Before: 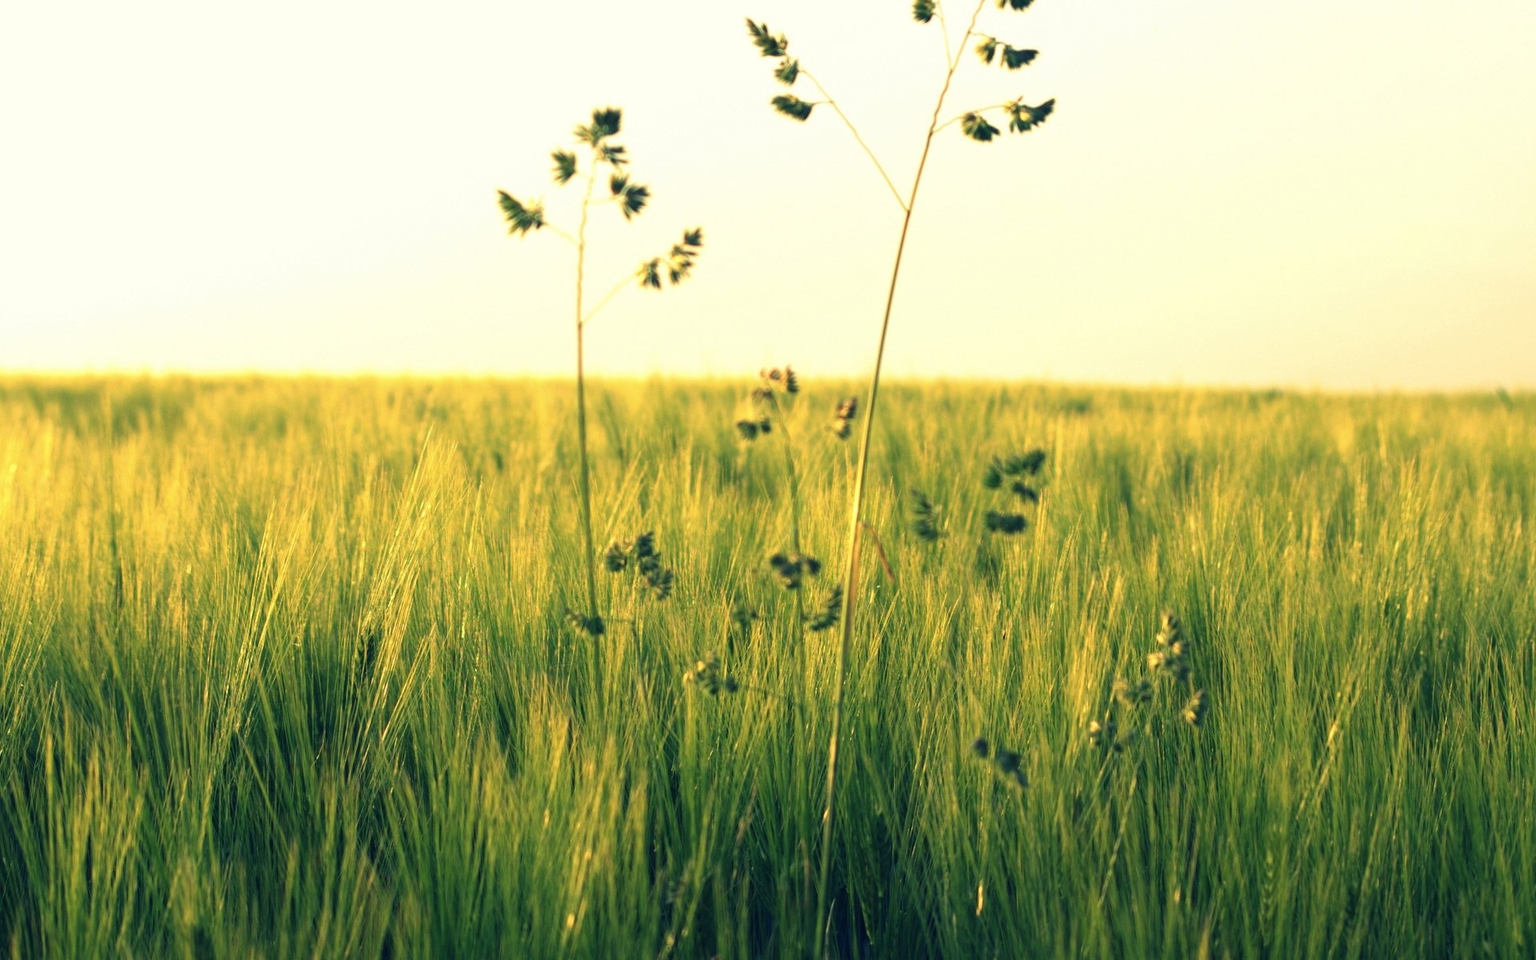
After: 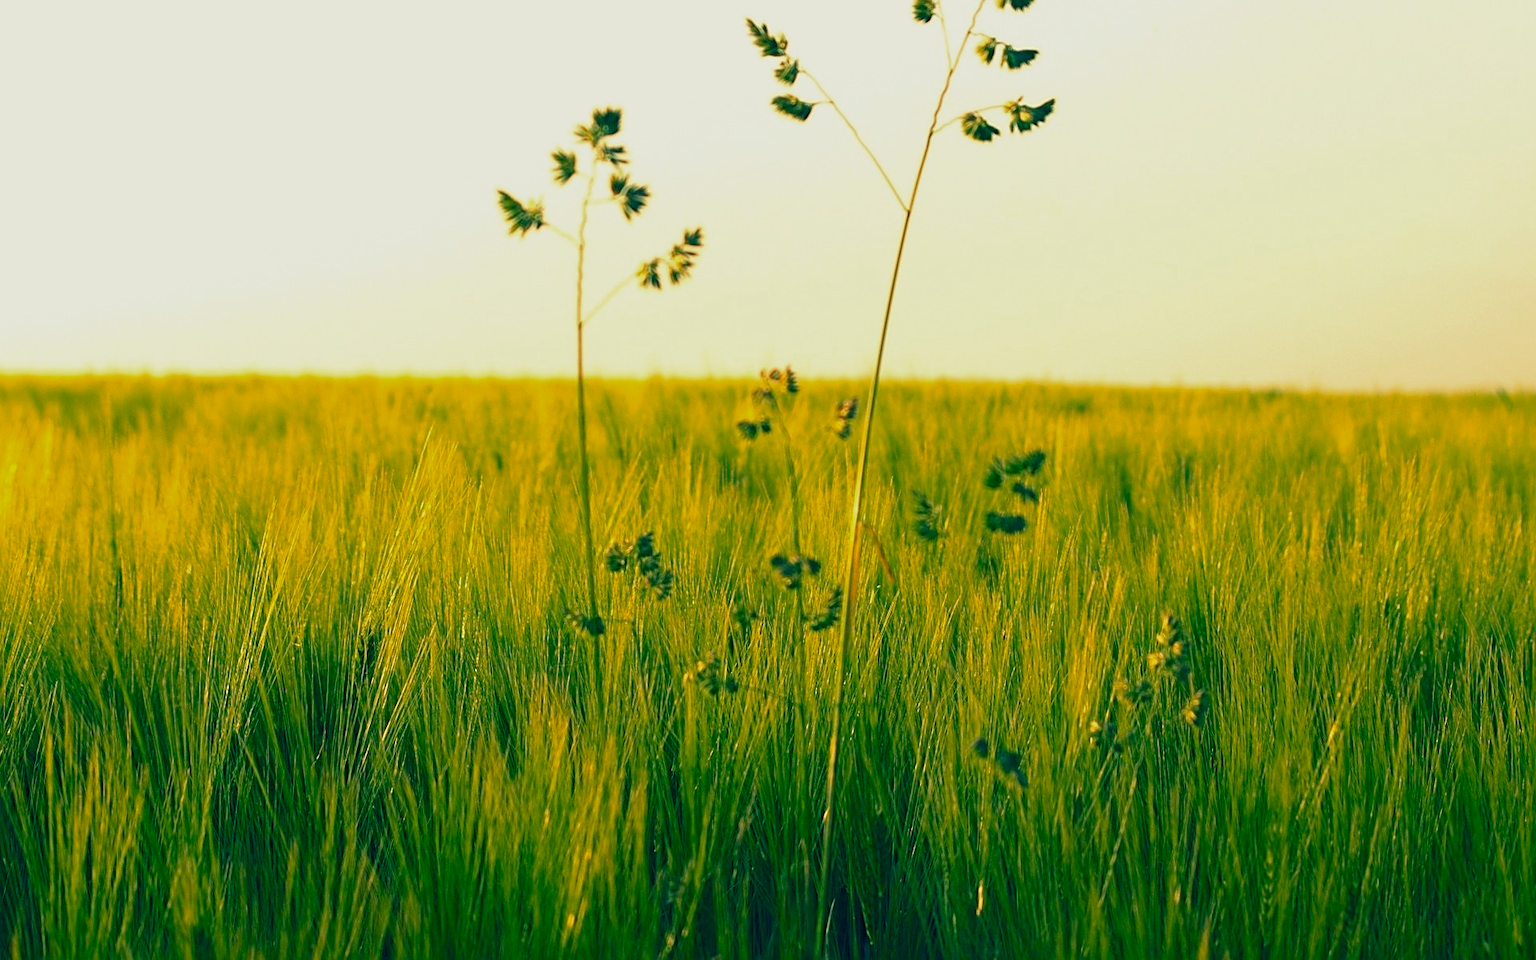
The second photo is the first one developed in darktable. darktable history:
color balance rgb: shadows lift › chroma 12.021%, shadows lift › hue 130.63°, perceptual saturation grading › global saturation 17.147%, global vibrance -8.618%, contrast -13.263%, saturation formula JzAzBz (2021)
sharpen: amount 0.557
